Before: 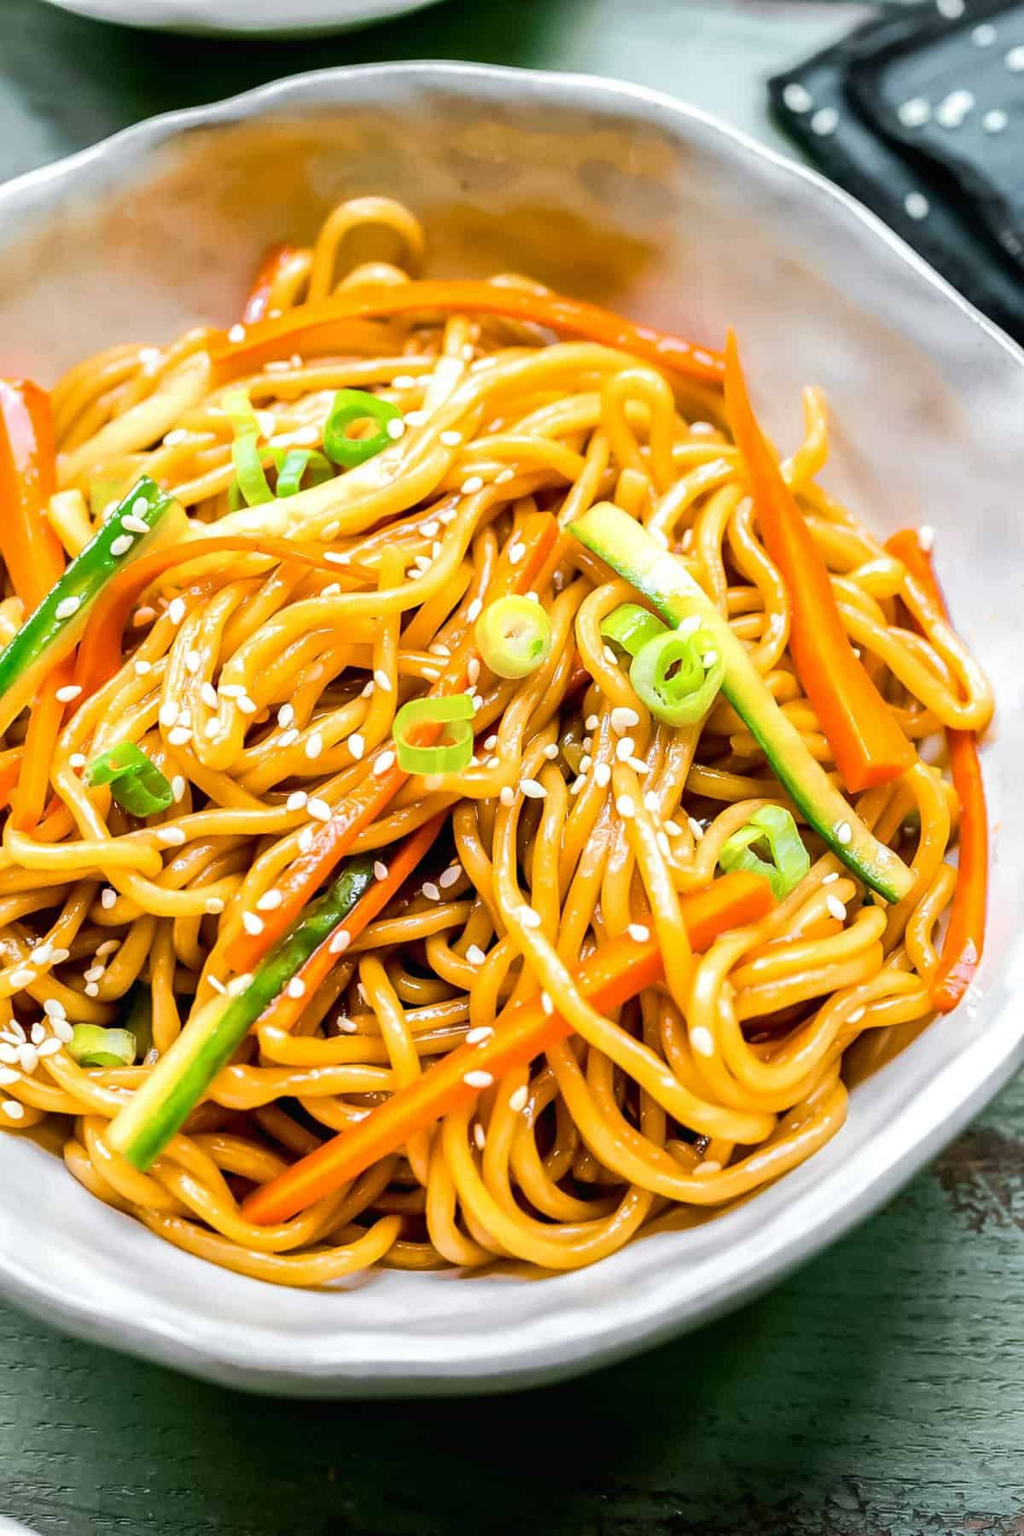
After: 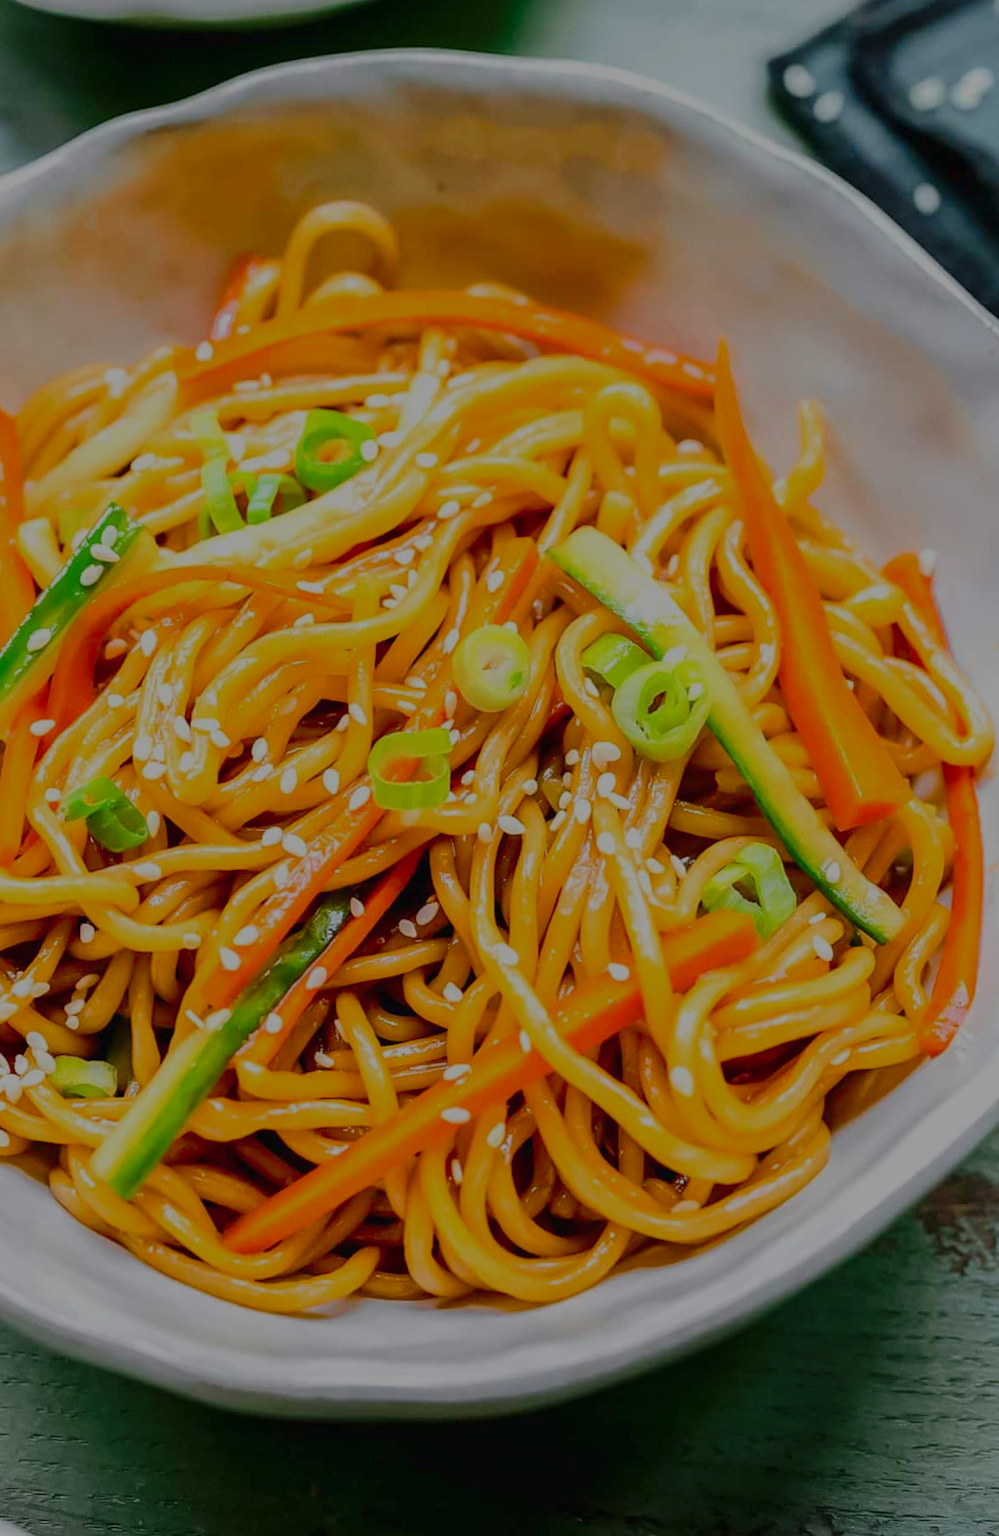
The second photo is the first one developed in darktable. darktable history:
levels: levels [0, 0.397, 0.955]
rotate and perspective: rotation 0.074°, lens shift (vertical) 0.096, lens shift (horizontal) -0.041, crop left 0.043, crop right 0.952, crop top 0.024, crop bottom 0.979
exposure: exposure -2.446 EV, compensate highlight preservation false
